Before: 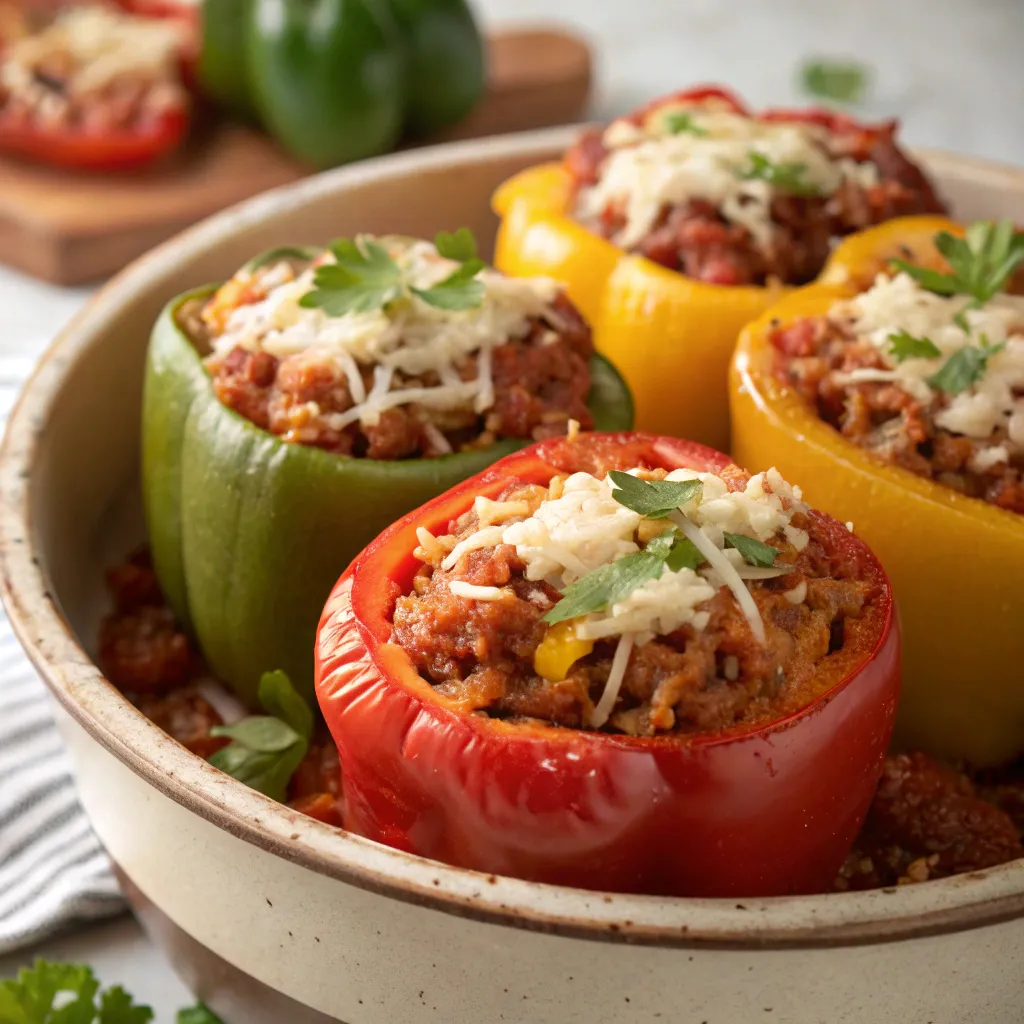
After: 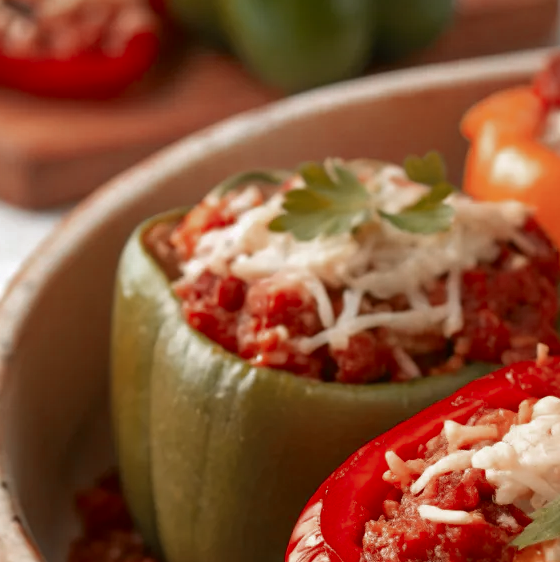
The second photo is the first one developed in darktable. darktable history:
crop and rotate: left 3.047%, top 7.509%, right 42.236%, bottom 37.598%
shadows and highlights: shadows 60, soften with gaussian
color zones: curves: ch0 [(0, 0.299) (0.25, 0.383) (0.456, 0.352) (0.736, 0.571)]; ch1 [(0, 0.63) (0.151, 0.568) (0.254, 0.416) (0.47, 0.558) (0.732, 0.37) (0.909, 0.492)]; ch2 [(0.004, 0.604) (0.158, 0.443) (0.257, 0.403) (0.761, 0.468)]
